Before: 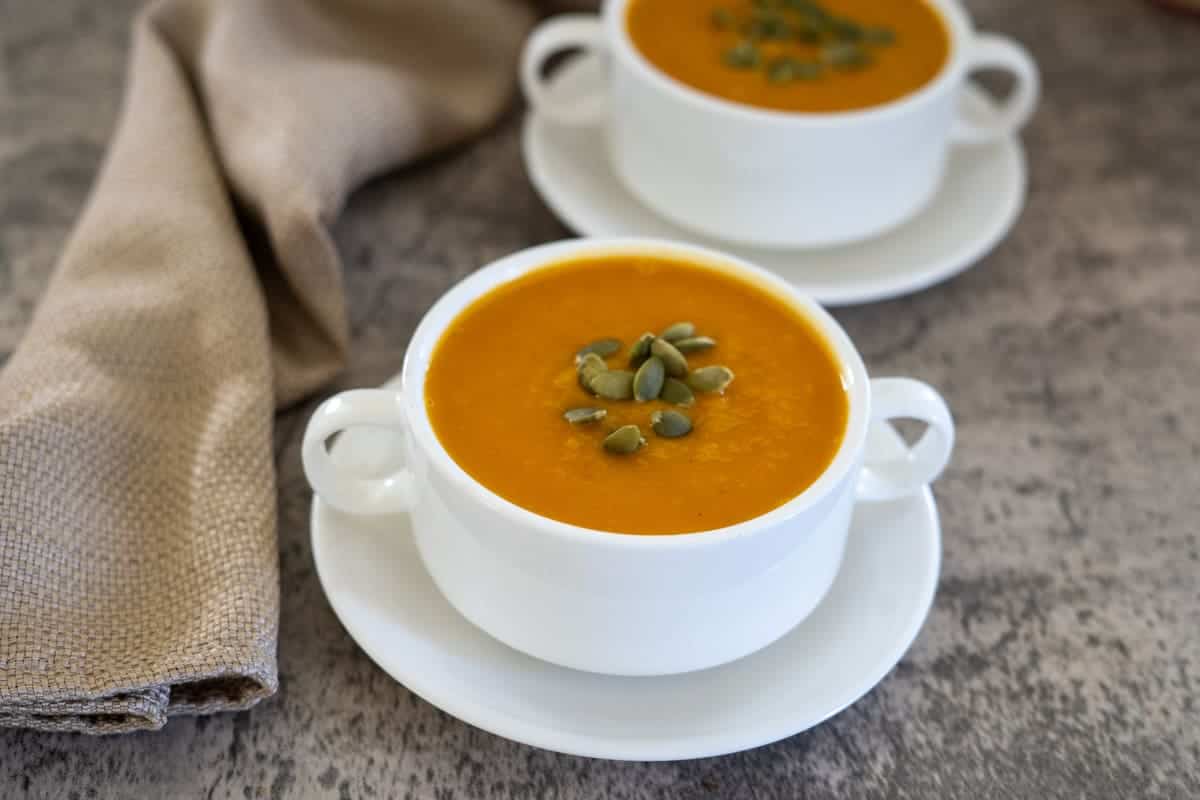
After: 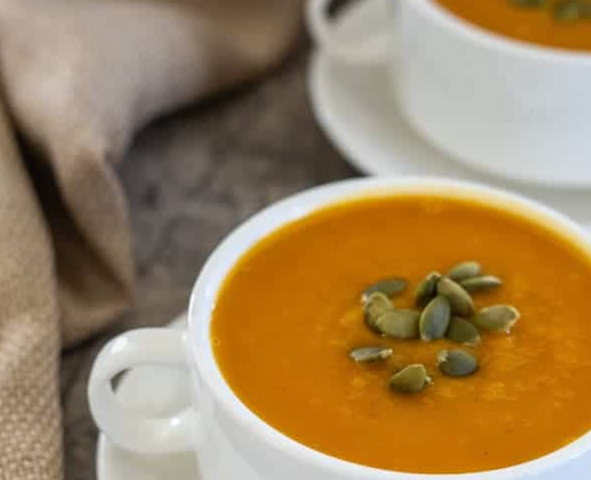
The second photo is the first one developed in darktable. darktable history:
crop: left 17.835%, top 7.675%, right 32.881%, bottom 32.213%
local contrast: detail 110%
